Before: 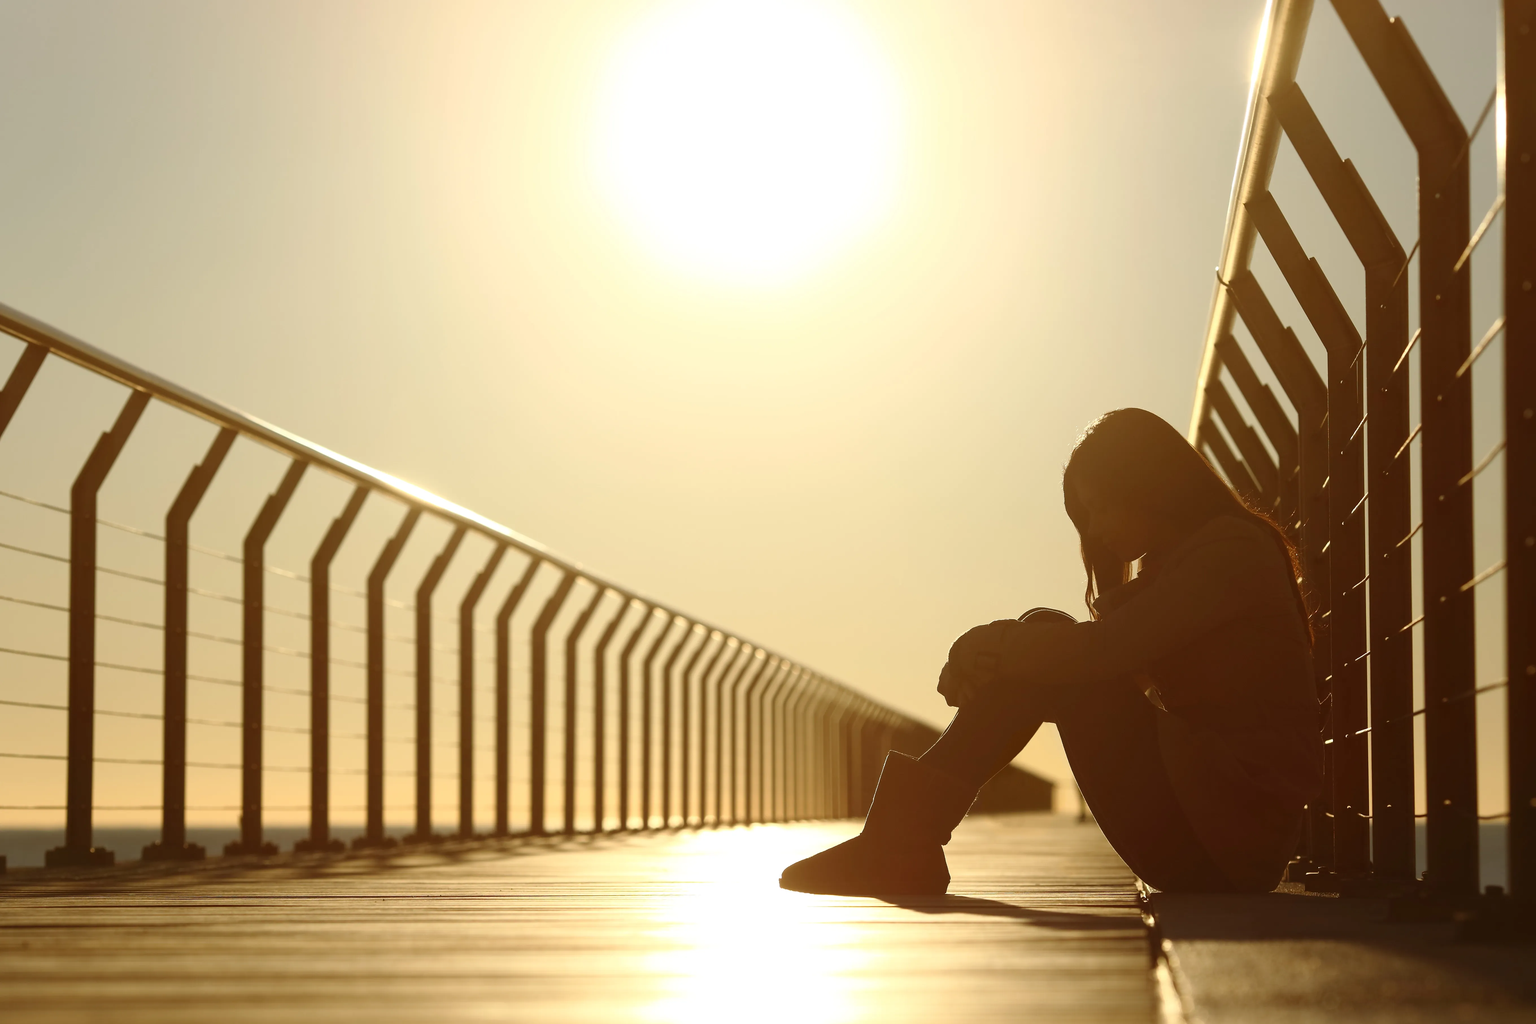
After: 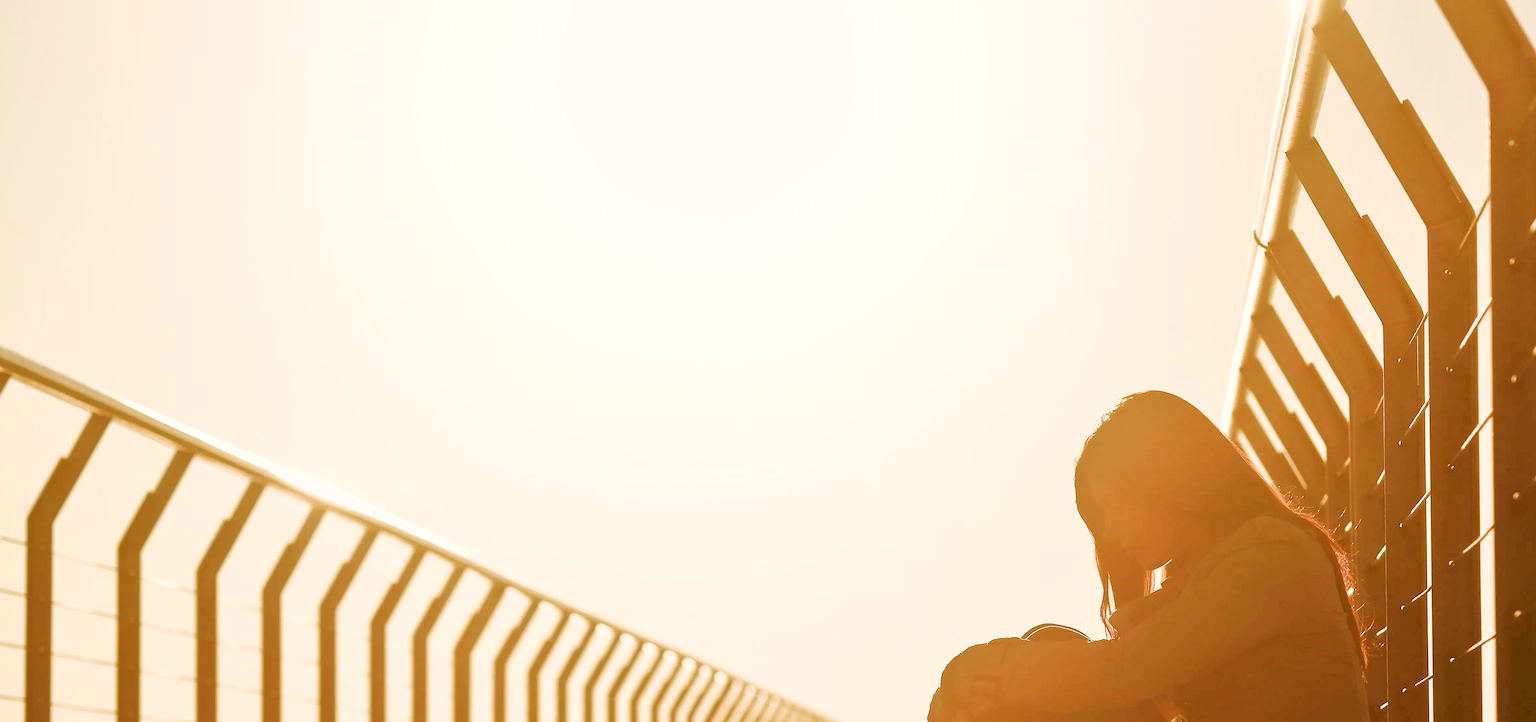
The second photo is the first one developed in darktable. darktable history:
sharpen: on, module defaults
color correction: highlights a* 4.02, highlights b* 4.98, shadows a* -7.55, shadows b* 4.98
tone equalizer: -7 EV 0.15 EV, -6 EV 0.6 EV, -5 EV 1.15 EV, -4 EV 1.33 EV, -3 EV 1.15 EV, -2 EV 0.6 EV, -1 EV 0.15 EV, mask exposure compensation -0.5 EV
crop and rotate: left 9.345%, top 7.22%, right 4.982%, bottom 32.331%
filmic rgb: middle gray luminance 9.23%, black relative exposure -10.55 EV, white relative exposure 3.45 EV, threshold 6 EV, target black luminance 0%, hardness 5.98, latitude 59.69%, contrast 1.087, highlights saturation mix 5%, shadows ↔ highlights balance 29.23%, add noise in highlights 0, color science v3 (2019), use custom middle-gray values true, iterations of high-quality reconstruction 0, contrast in highlights soft, enable highlight reconstruction true
